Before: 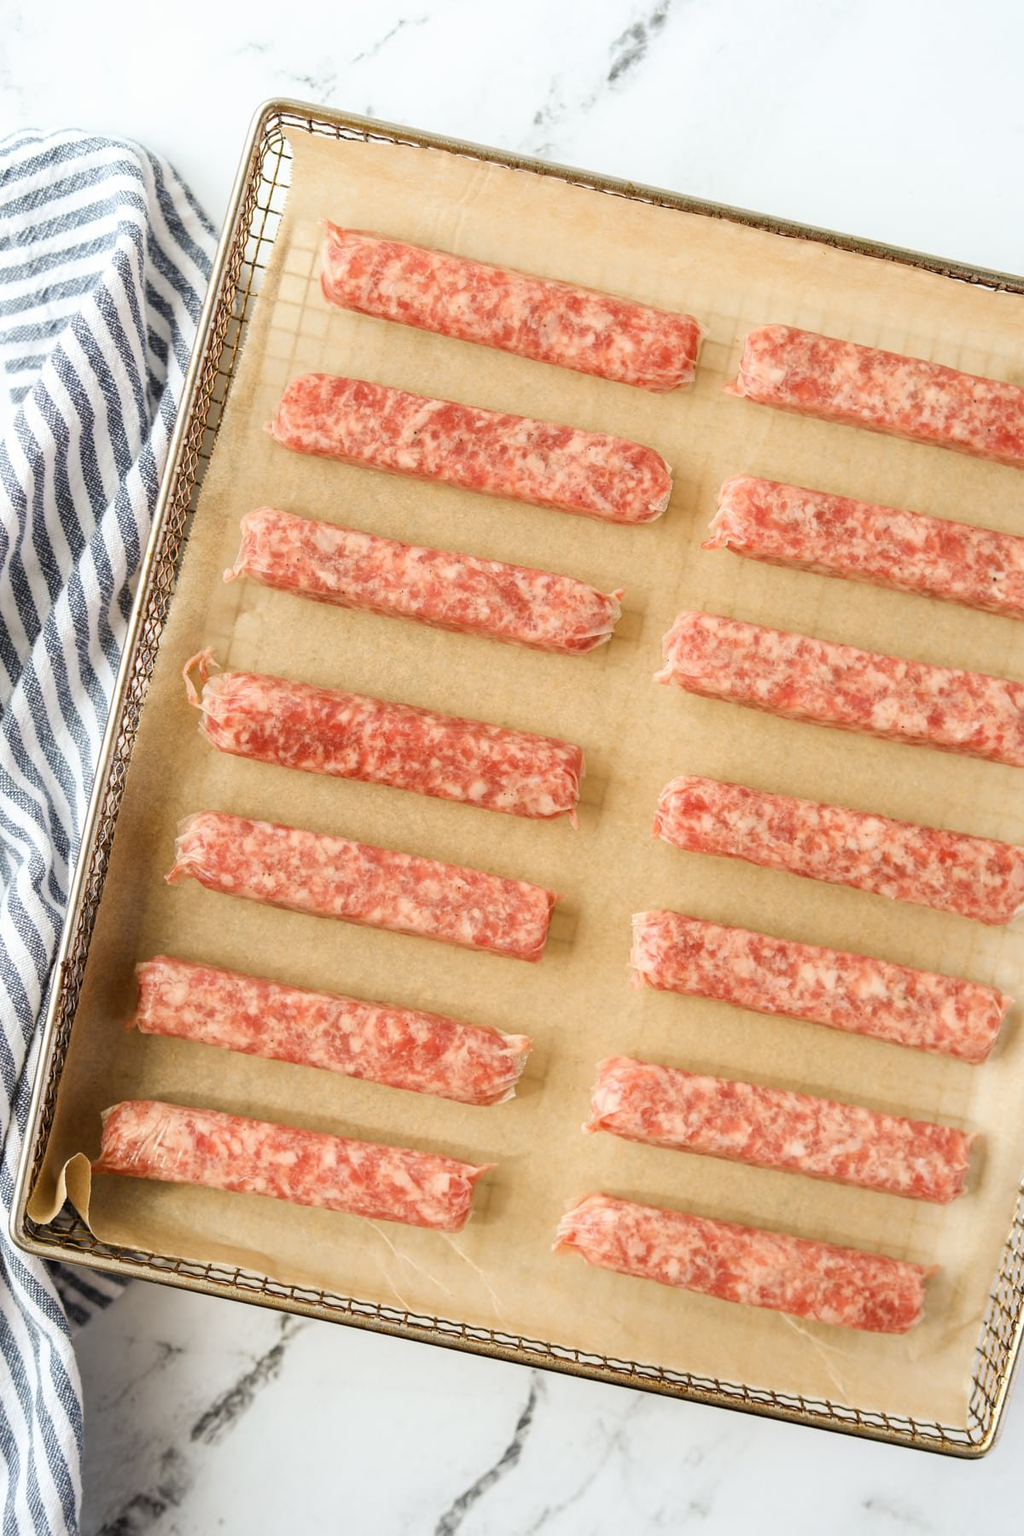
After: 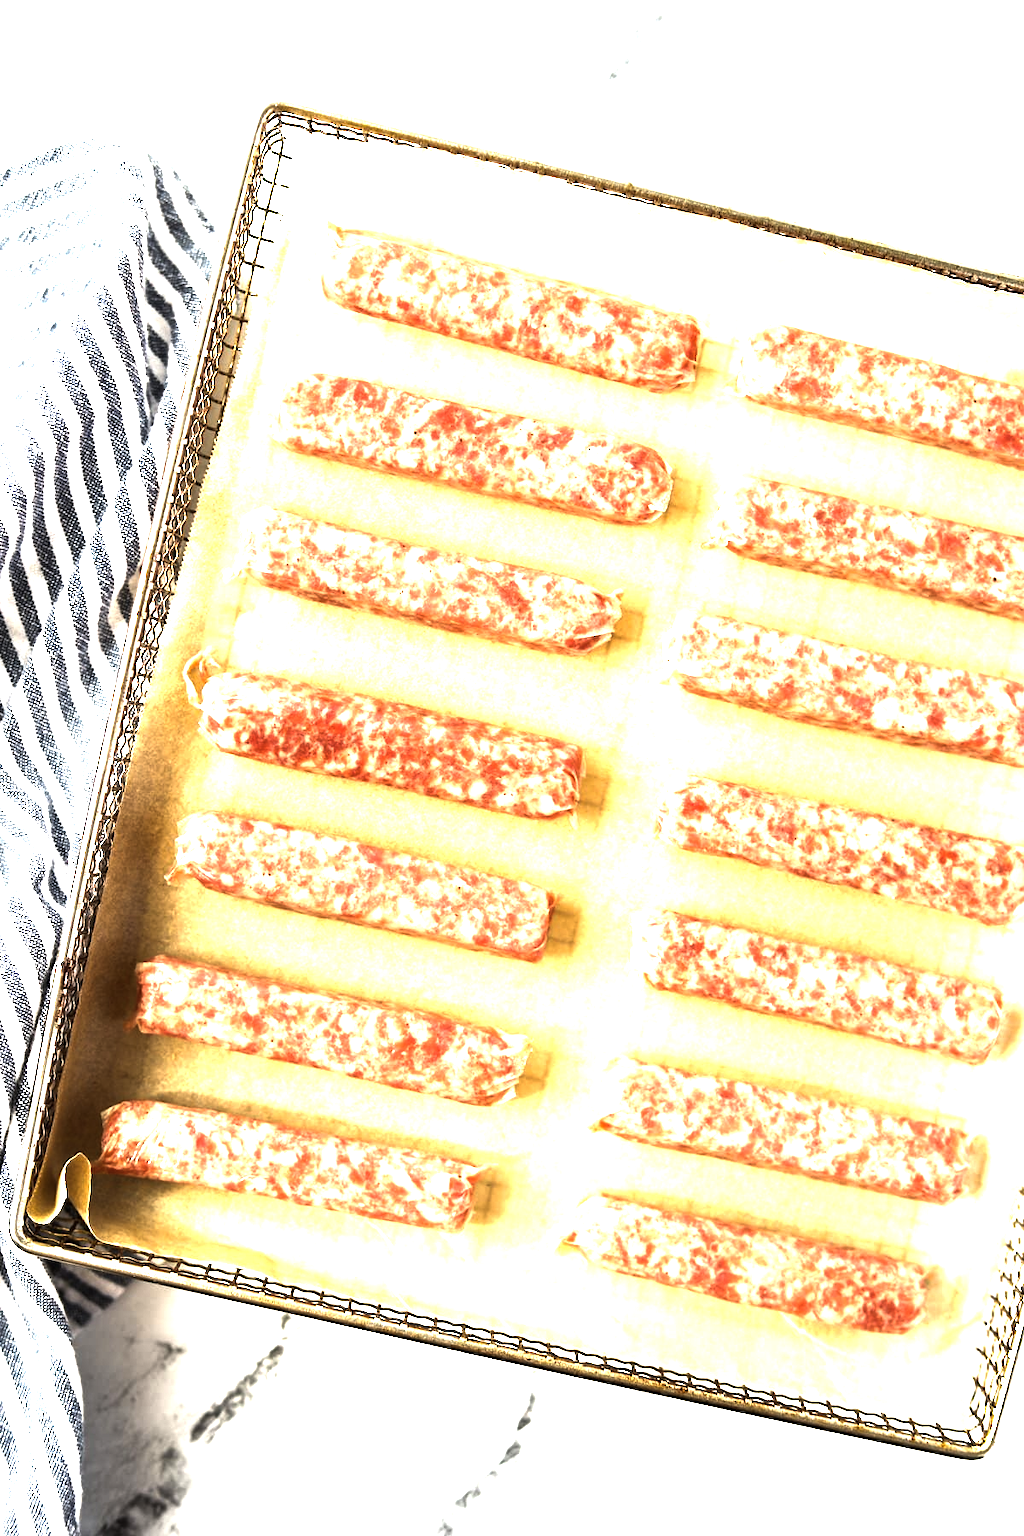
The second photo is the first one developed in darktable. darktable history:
color balance rgb: perceptual saturation grading › global saturation -0.041%, perceptual brilliance grading › highlights 74.879%, perceptual brilliance grading › shadows -30.321%, global vibrance 9.273%
